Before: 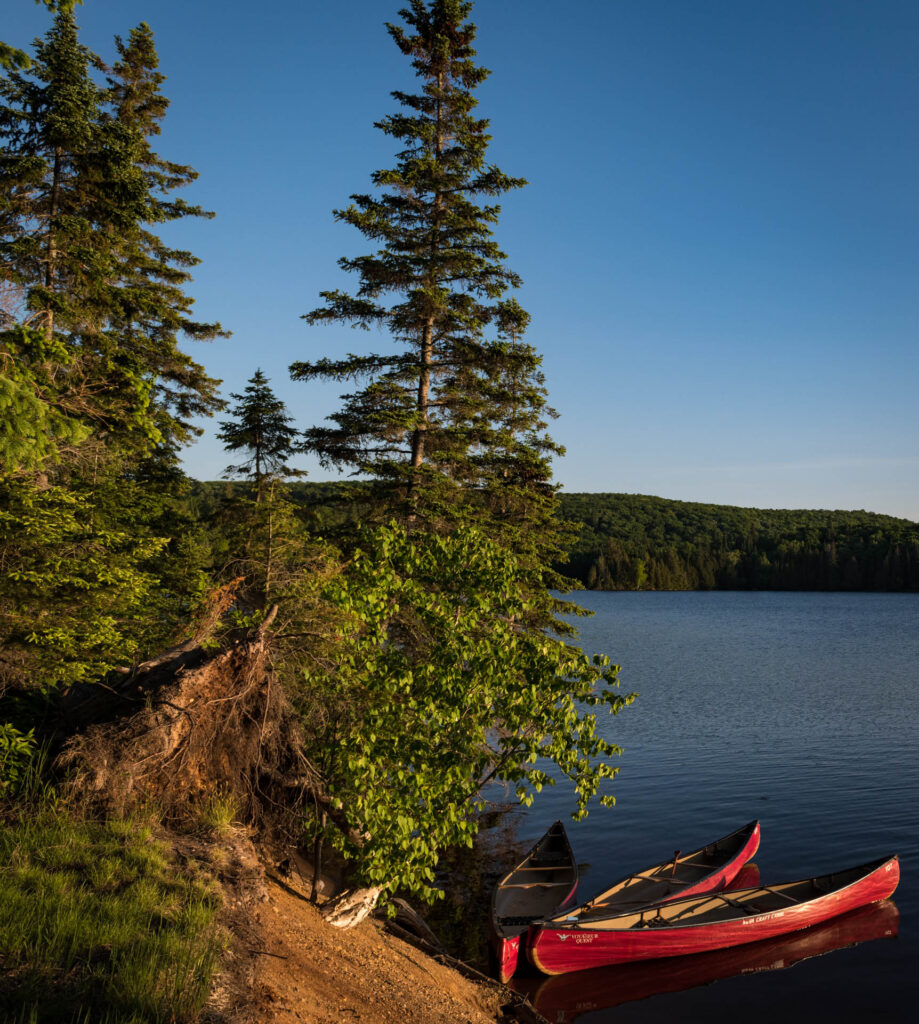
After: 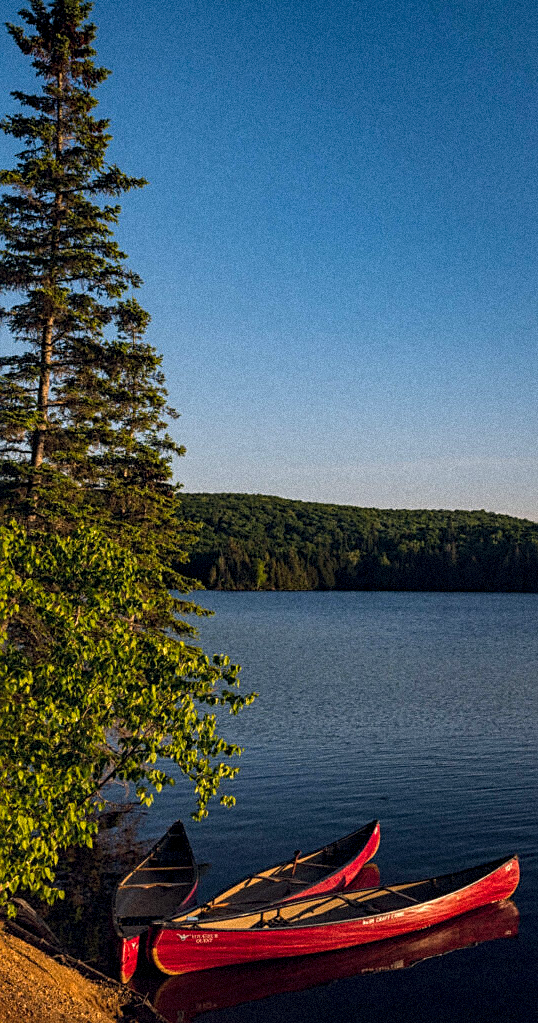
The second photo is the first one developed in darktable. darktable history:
grain: coarseness 9.38 ISO, strength 34.99%, mid-tones bias 0%
local contrast: on, module defaults
sharpen: on, module defaults
crop: left 41.402%
color balance rgb: shadows lift › hue 87.51°, highlights gain › chroma 1.62%, highlights gain › hue 55.1°, global offset › chroma 0.06%, global offset › hue 253.66°, linear chroma grading › global chroma 0.5%, perceptual saturation grading › global saturation 16.38%
